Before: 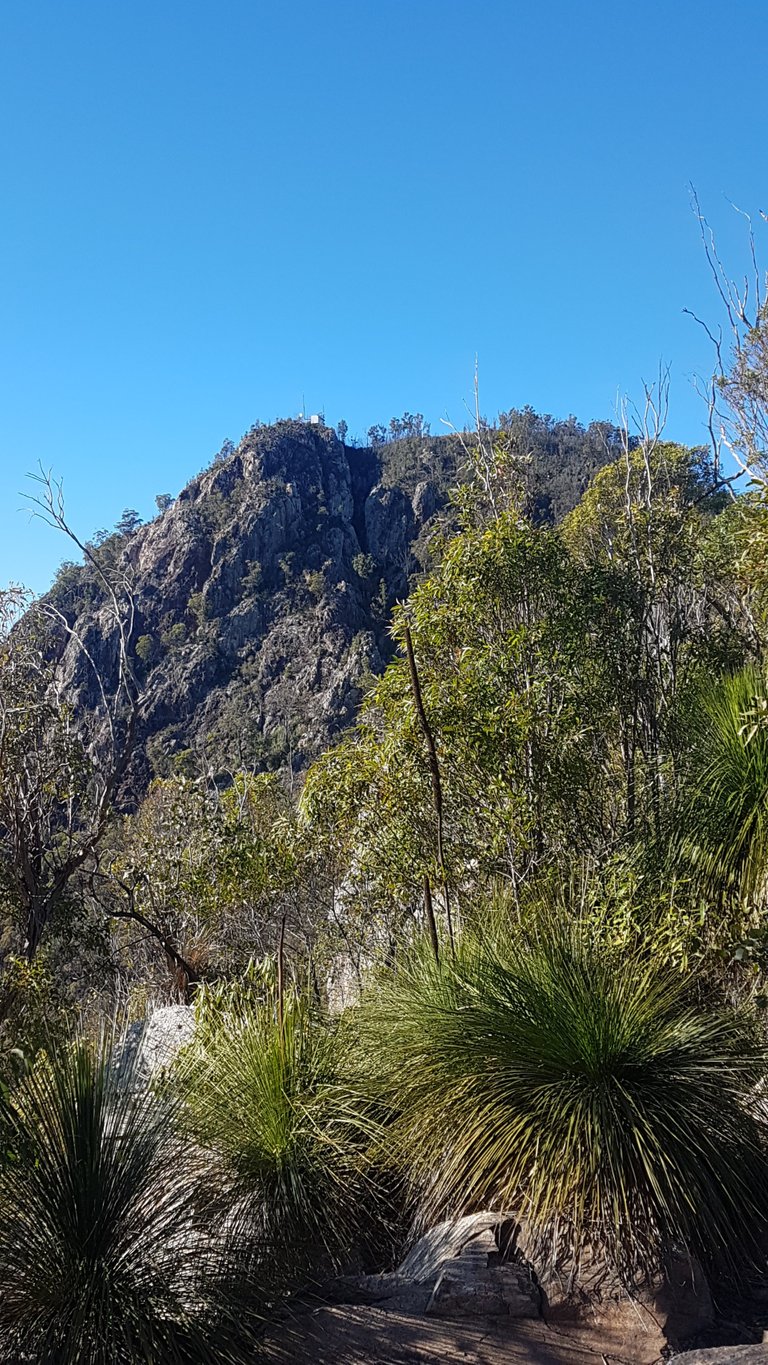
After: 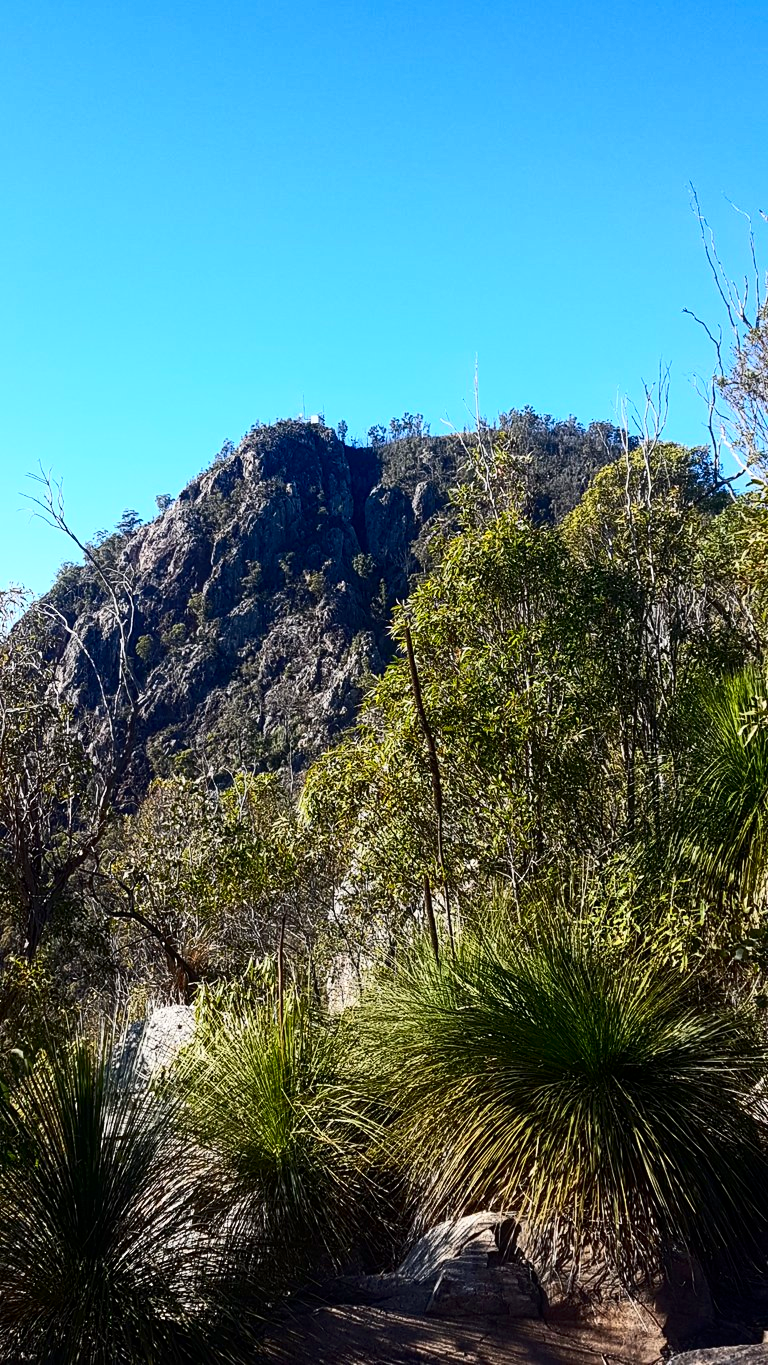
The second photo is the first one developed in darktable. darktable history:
contrast brightness saturation: contrast 0.4, brightness 0.05, saturation 0.25
local contrast: highlights 100%, shadows 100%, detail 120%, midtone range 0.2
contrast equalizer: octaves 7, y [[0.6 ×6], [0.55 ×6], [0 ×6], [0 ×6], [0 ×6]], mix -0.3
